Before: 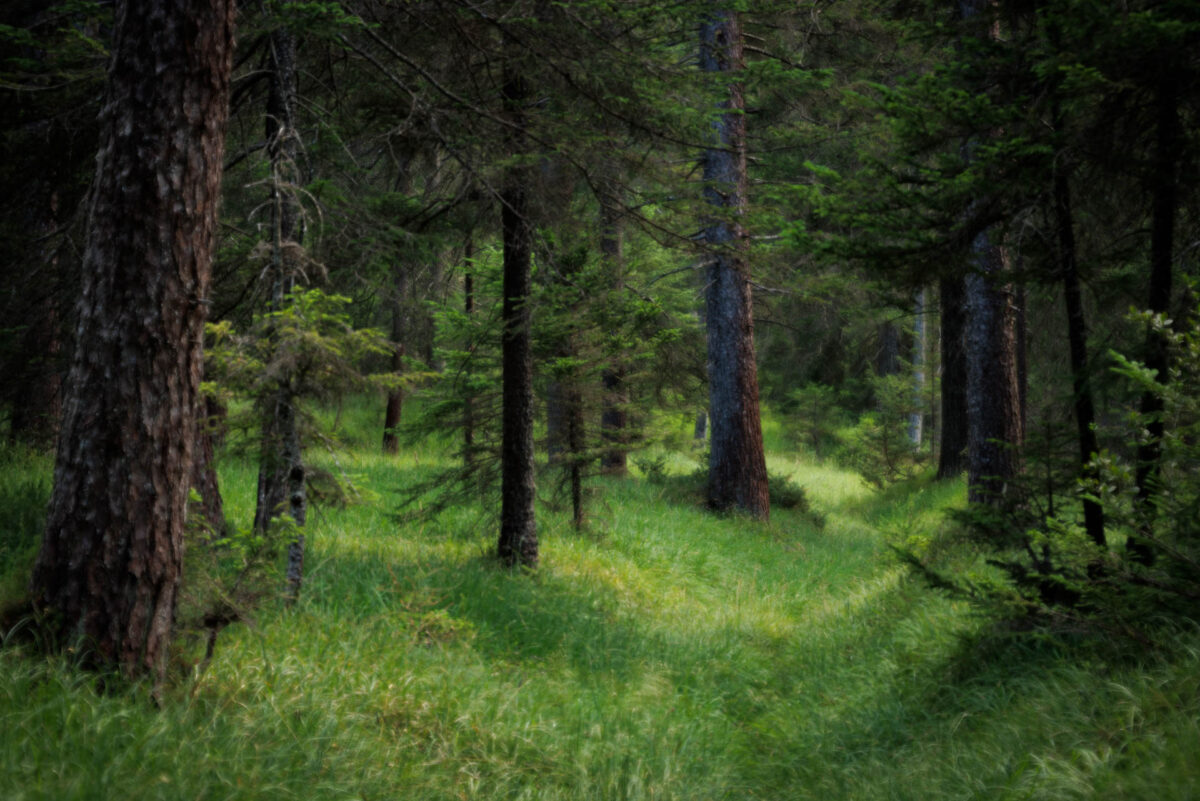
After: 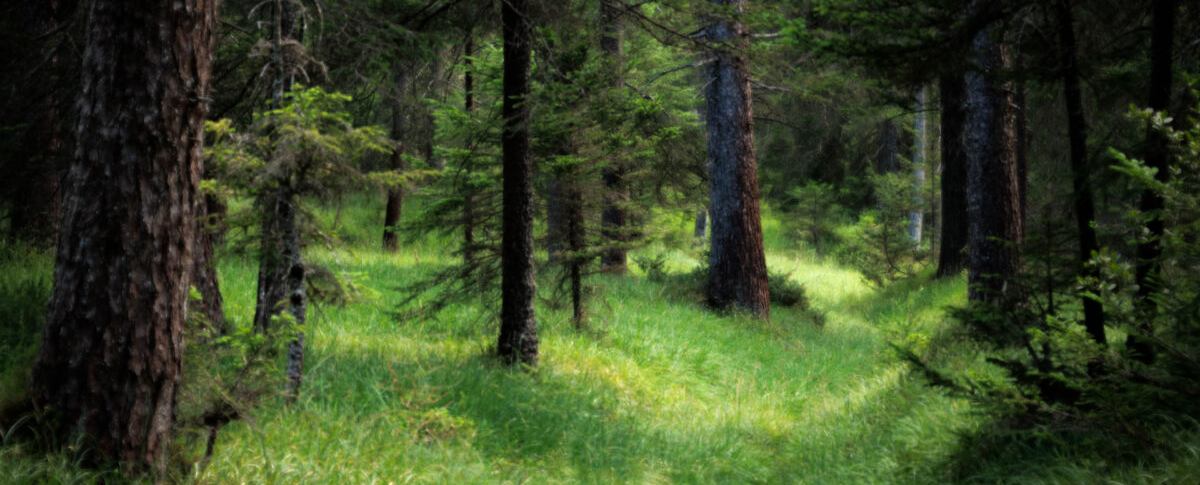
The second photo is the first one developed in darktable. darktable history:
tone equalizer: -8 EV -0.722 EV, -7 EV -0.698 EV, -6 EV -0.606 EV, -5 EV -0.418 EV, -3 EV 0.377 EV, -2 EV 0.6 EV, -1 EV 0.69 EV, +0 EV 0.727 EV
crop and rotate: top 25.449%, bottom 13.927%
